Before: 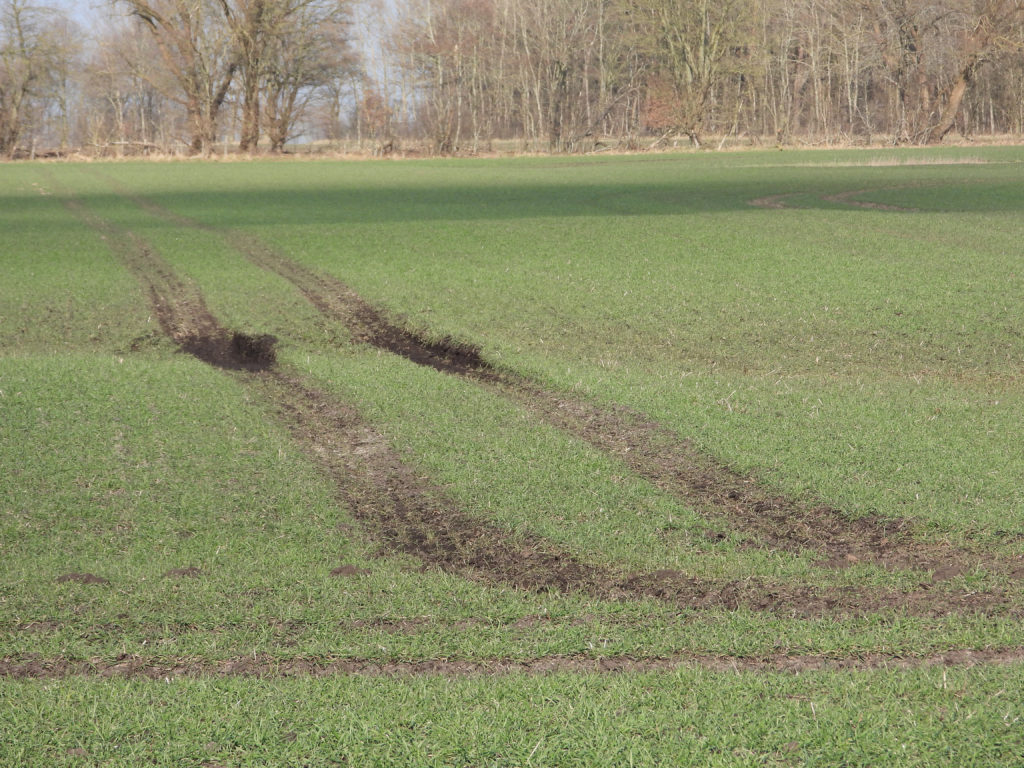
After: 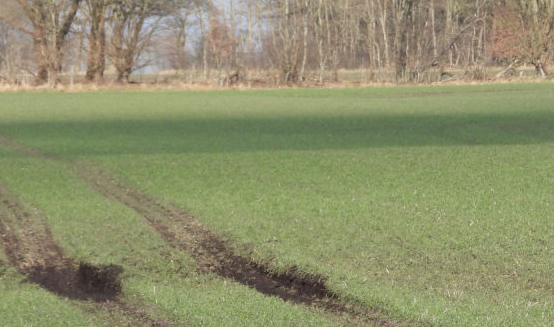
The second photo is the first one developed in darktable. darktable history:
crop: left 15.086%, top 9.204%, right 30.752%, bottom 48.142%
